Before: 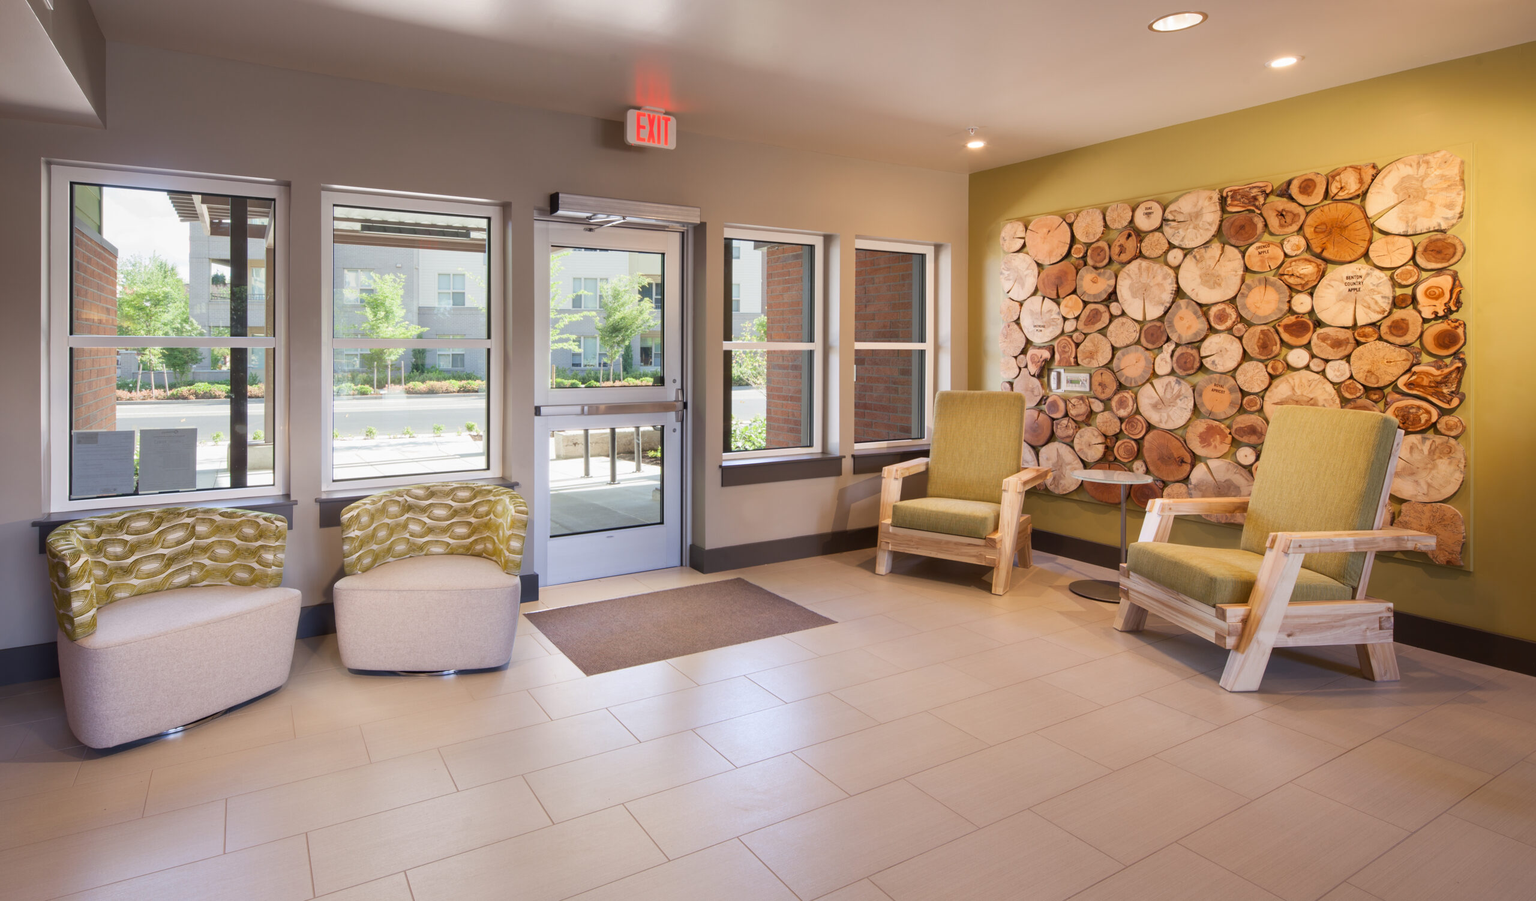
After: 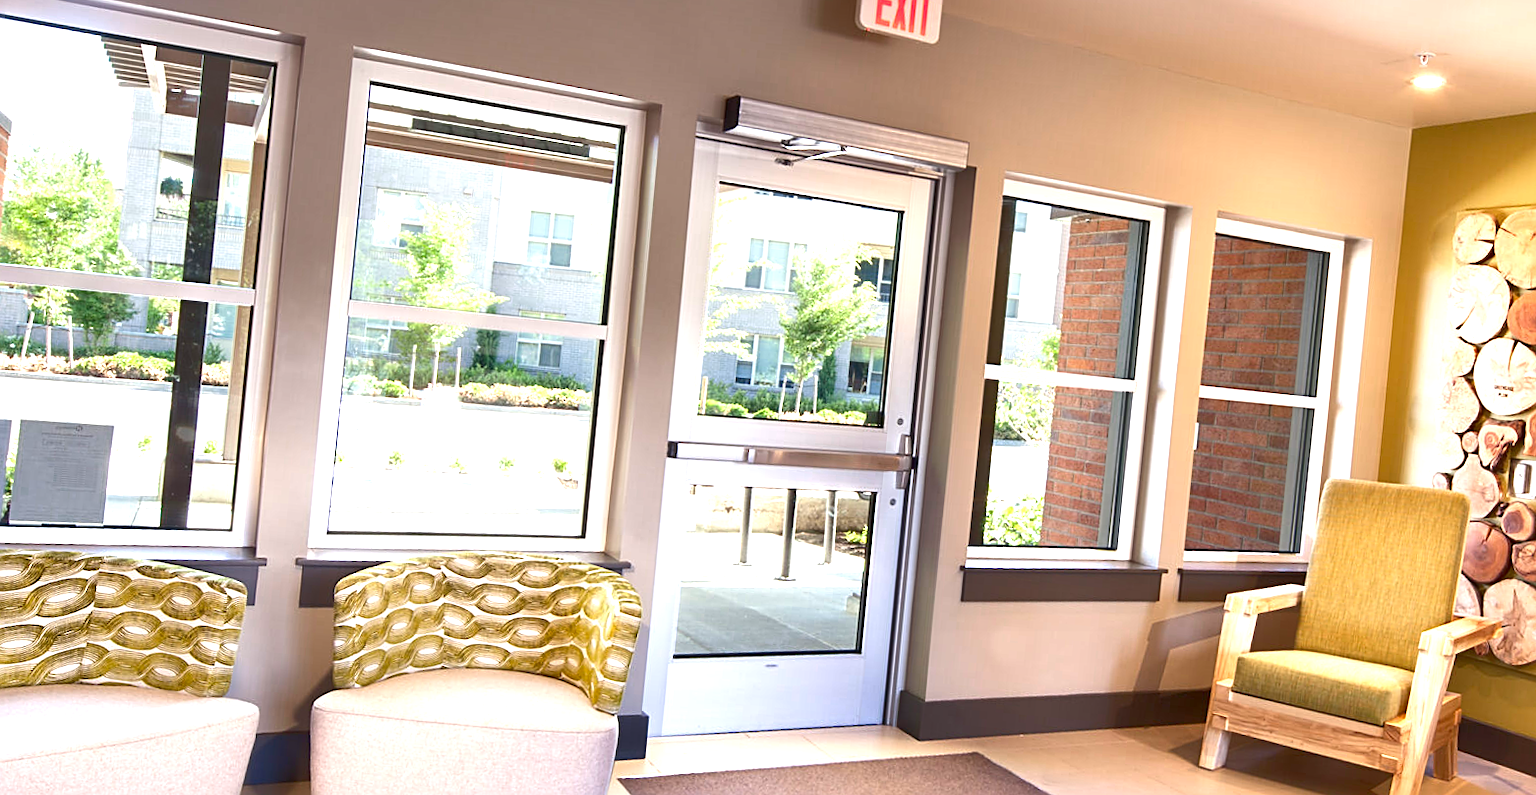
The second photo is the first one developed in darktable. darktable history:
tone equalizer: -7 EV 0.162 EV, -6 EV 0.618 EV, -5 EV 1.13 EV, -4 EV 1.31 EV, -3 EV 1.17 EV, -2 EV 0.6 EV, -1 EV 0.163 EV
sharpen: on, module defaults
contrast brightness saturation: contrast 0.067, brightness -0.143, saturation 0.108
contrast equalizer: octaves 7, y [[0.6 ×6], [0.55 ×6], [0 ×6], [0 ×6], [0 ×6]], mix 0.306
color zones: curves: ch0 [(0.25, 0.5) (0.636, 0.25) (0.75, 0.5)]
exposure: exposure 1.001 EV, compensate highlight preservation false
crop and rotate: angle -5.34°, left 2.218%, top 7.051%, right 27.336%, bottom 30.687%
